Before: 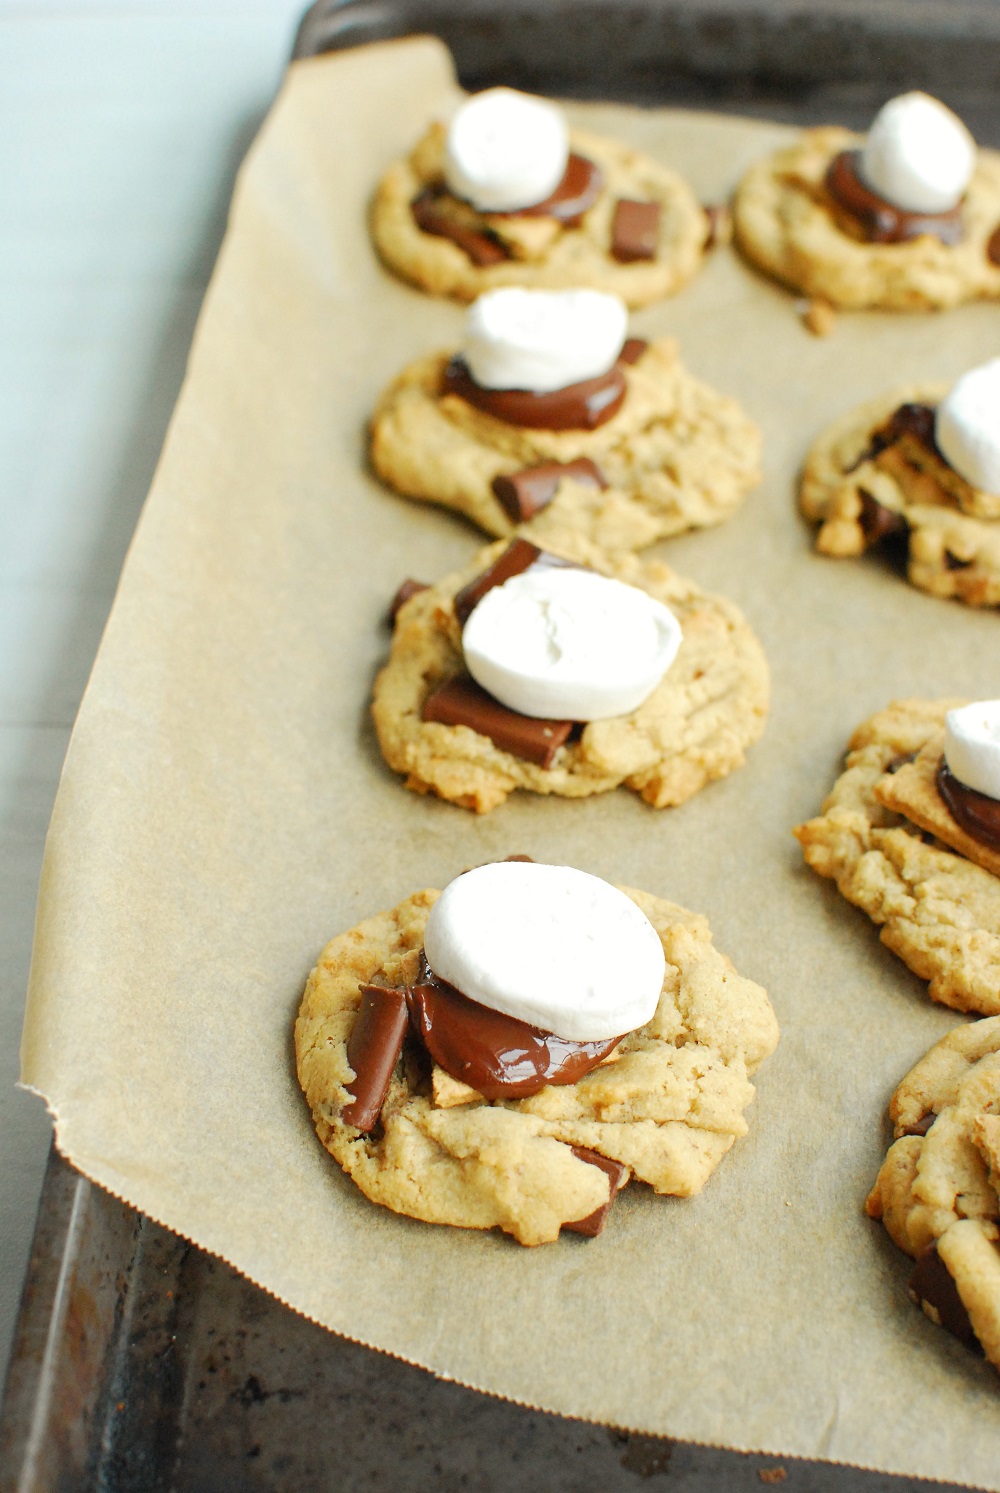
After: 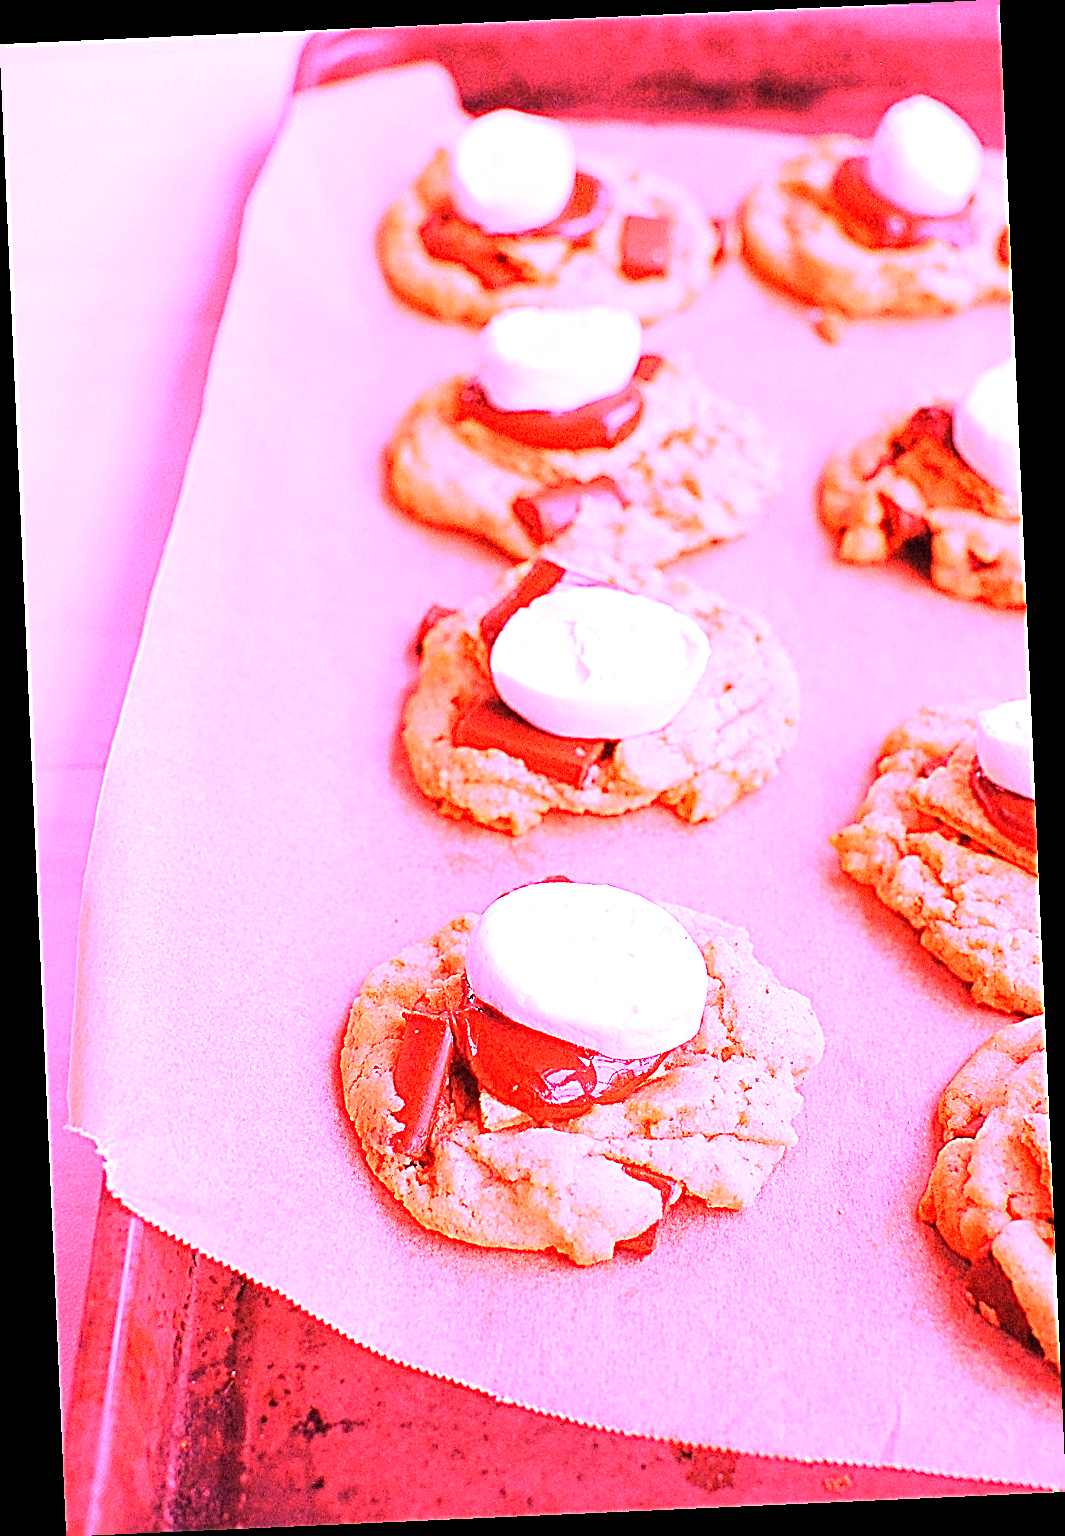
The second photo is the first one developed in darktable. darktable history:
white balance: red 4.26, blue 1.802
rotate and perspective: rotation -2.56°, automatic cropping off
sharpen: amount 1
